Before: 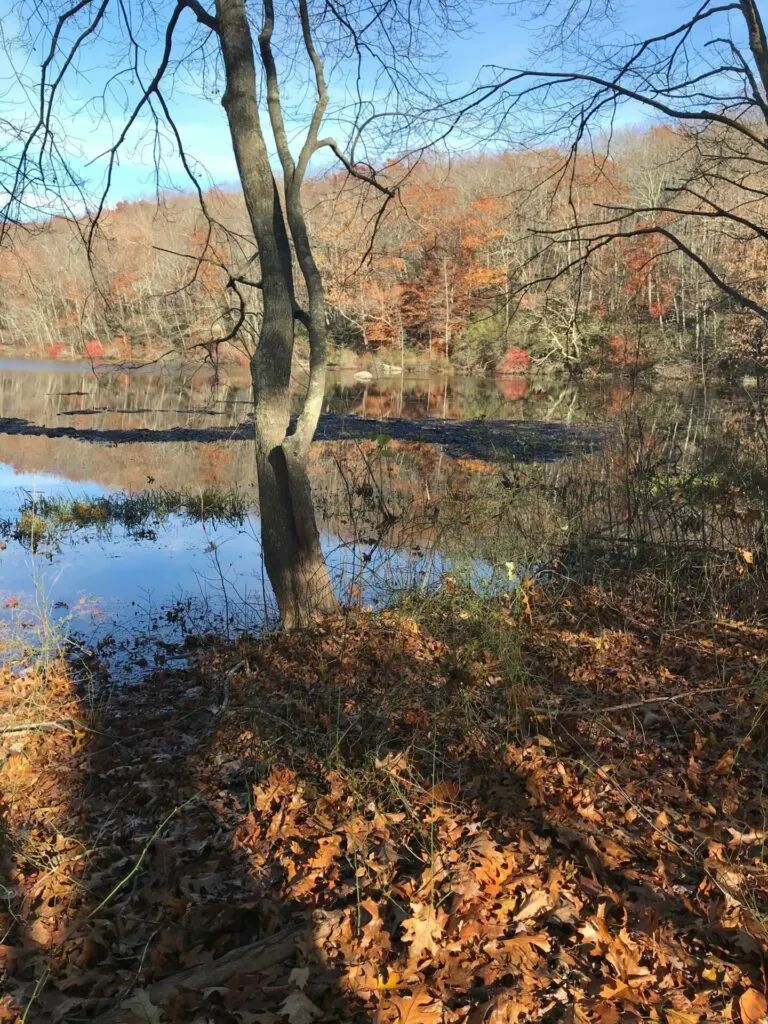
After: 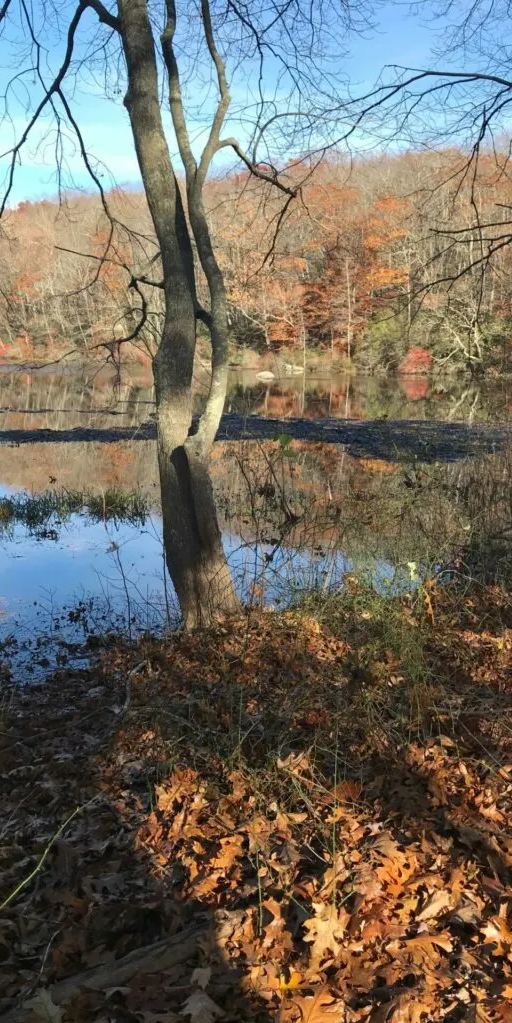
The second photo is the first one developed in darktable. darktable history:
crop and rotate: left 12.855%, right 20.432%
